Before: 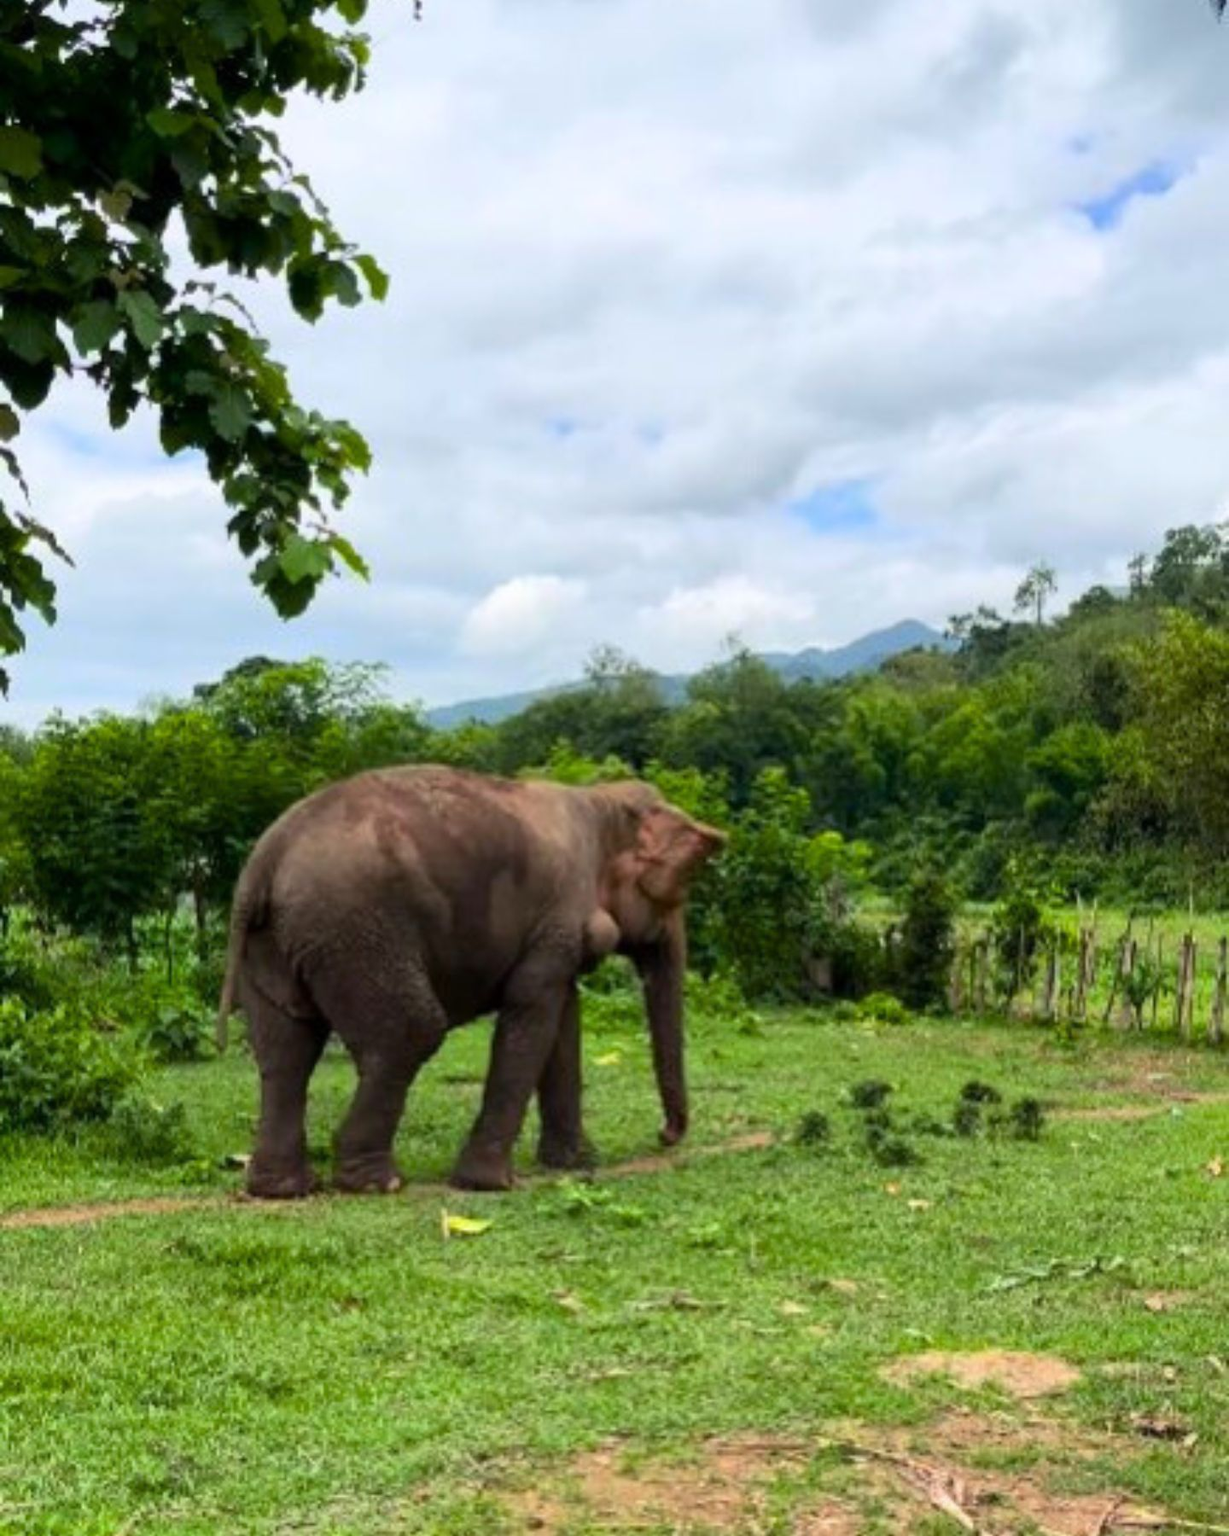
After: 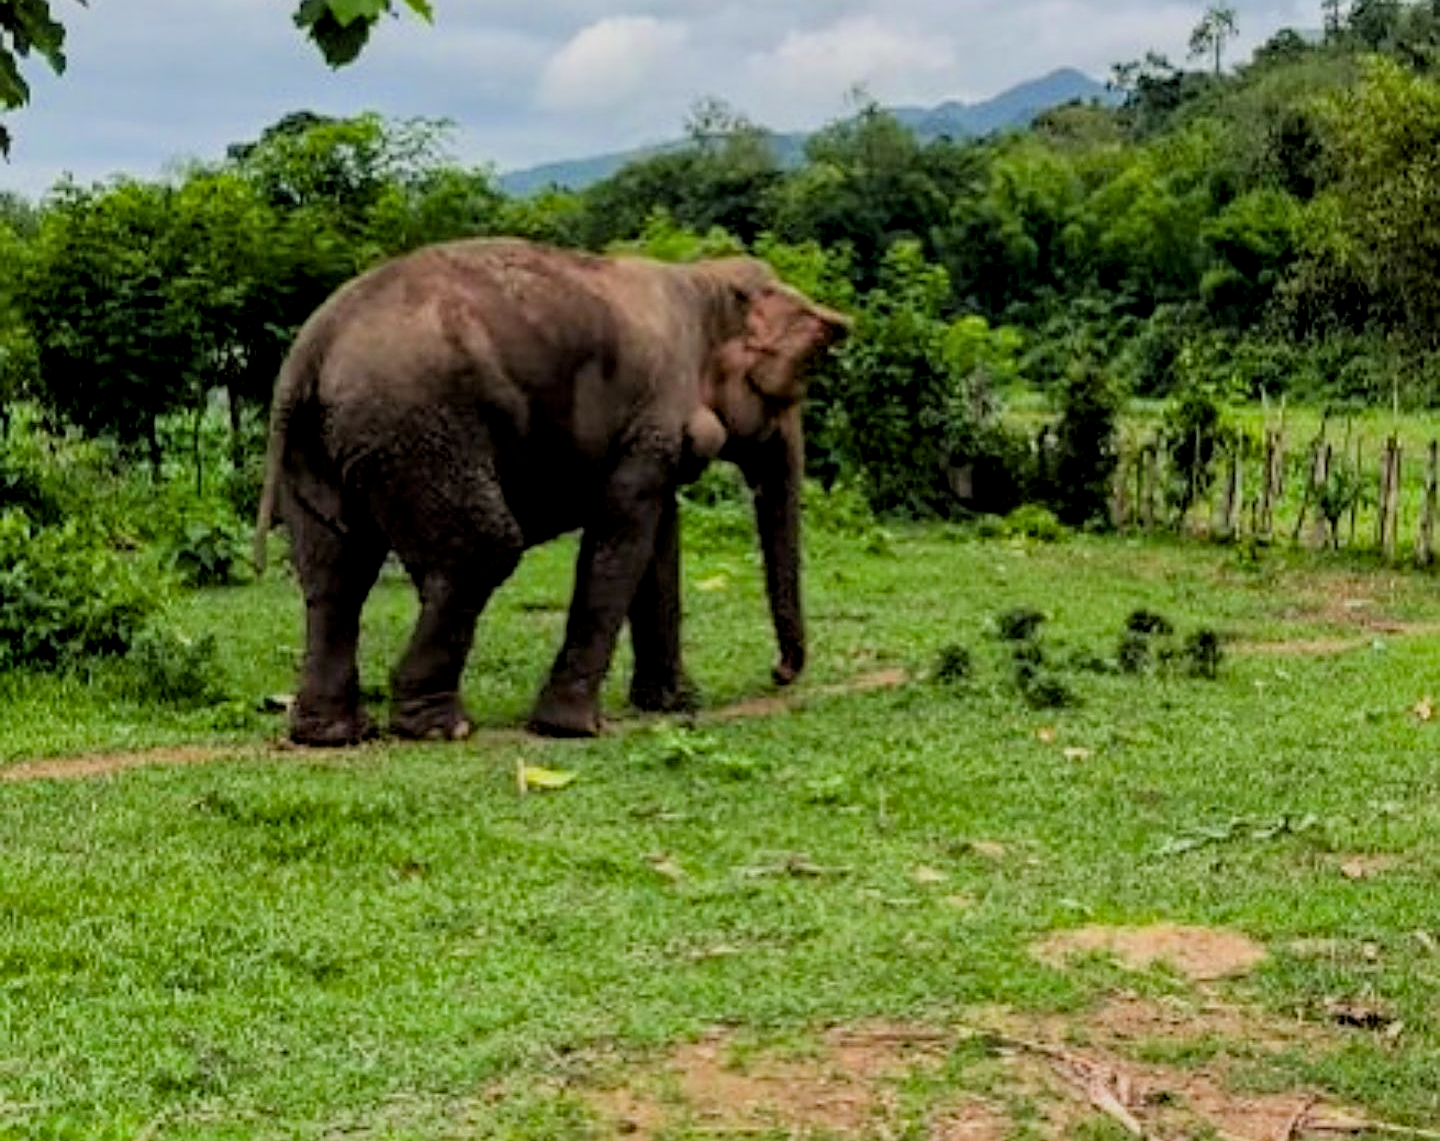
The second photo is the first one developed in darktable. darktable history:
sharpen: on, module defaults
crop and rotate: top 36.569%
local contrast: on, module defaults
haze removal: compatibility mode true, adaptive false
filmic rgb: black relative exposure -4.87 EV, white relative exposure 4.03 EV, hardness 2.79, iterations of high-quality reconstruction 0
tone equalizer: -7 EV 0.202 EV, -6 EV 0.117 EV, -5 EV 0.113 EV, -4 EV 0.038 EV, -2 EV -0.034 EV, -1 EV -0.027 EV, +0 EV -0.057 EV, edges refinement/feathering 500, mask exposure compensation -1.57 EV, preserve details no
